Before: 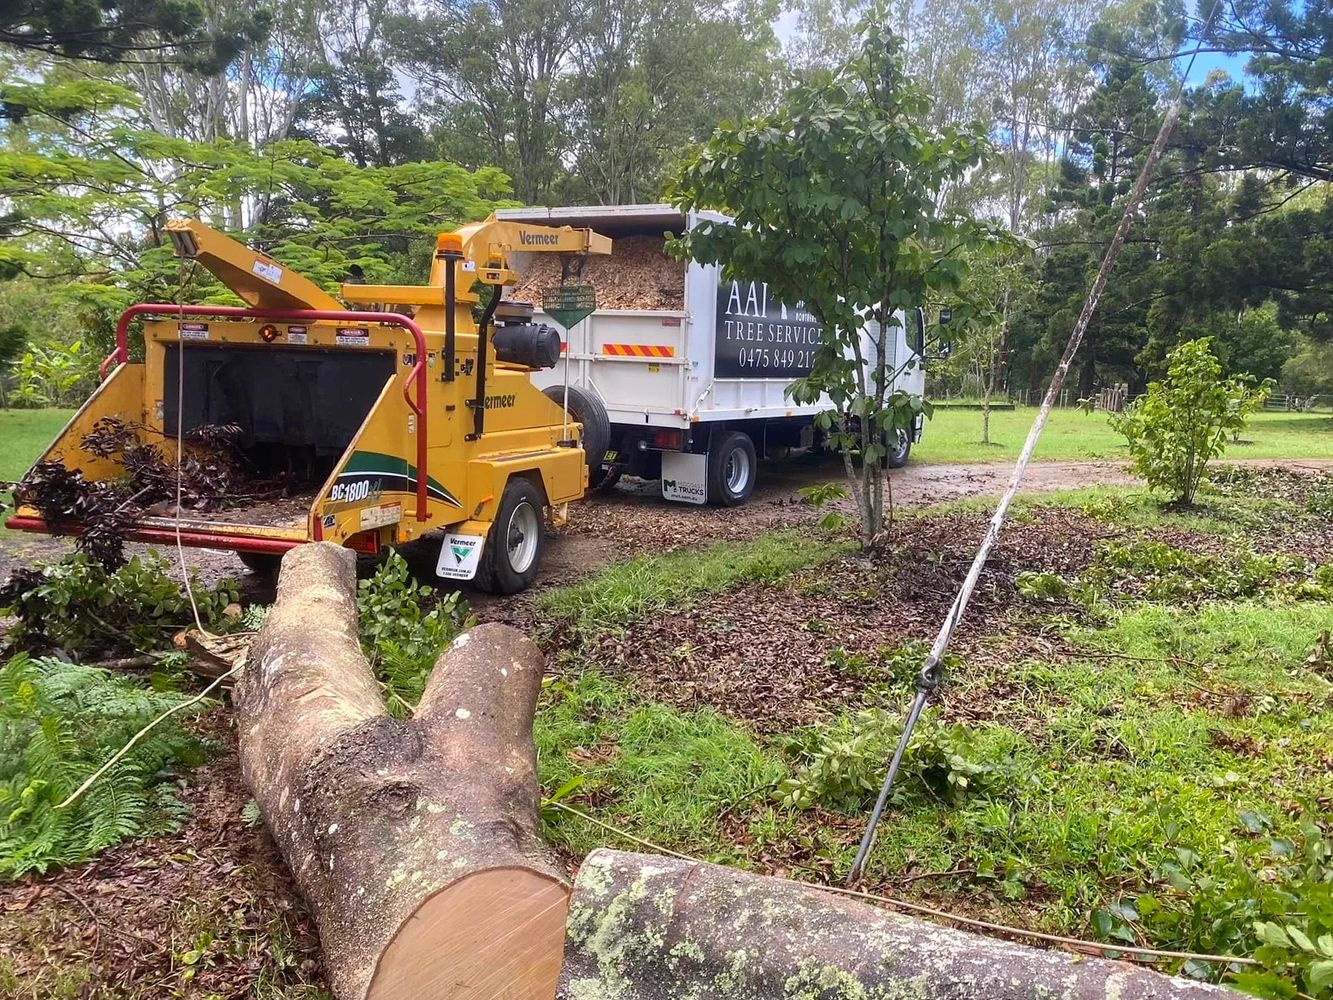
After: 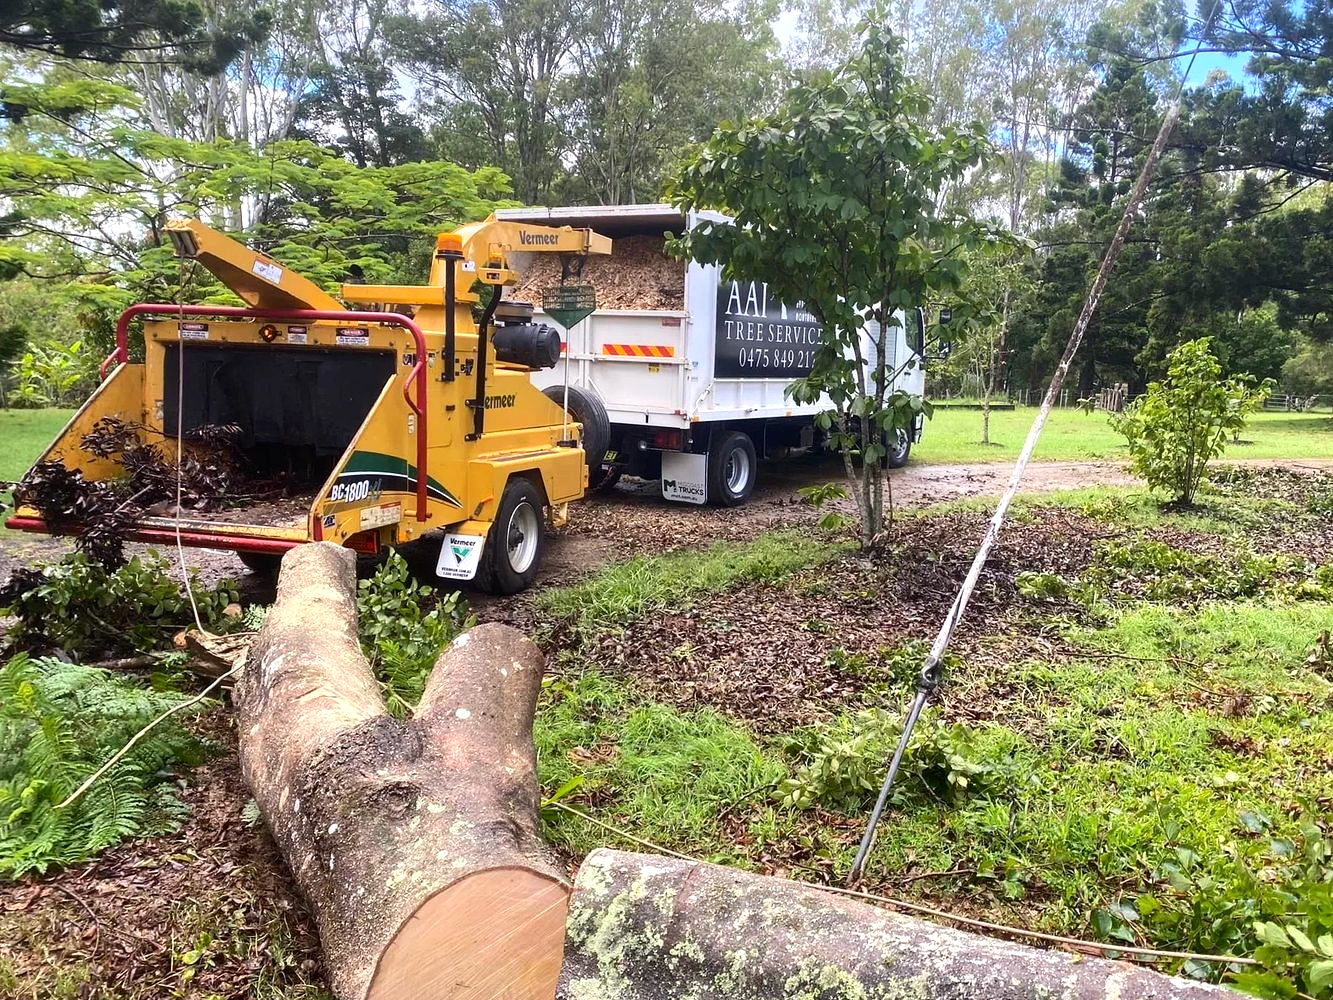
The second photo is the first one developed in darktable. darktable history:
contrast brightness saturation: contrast 0.1, brightness 0.02, saturation 0.02
tone equalizer: -8 EV -0.417 EV, -7 EV -0.389 EV, -6 EV -0.333 EV, -5 EV -0.222 EV, -3 EV 0.222 EV, -2 EV 0.333 EV, -1 EV 0.389 EV, +0 EV 0.417 EV, edges refinement/feathering 500, mask exposure compensation -1.57 EV, preserve details no
